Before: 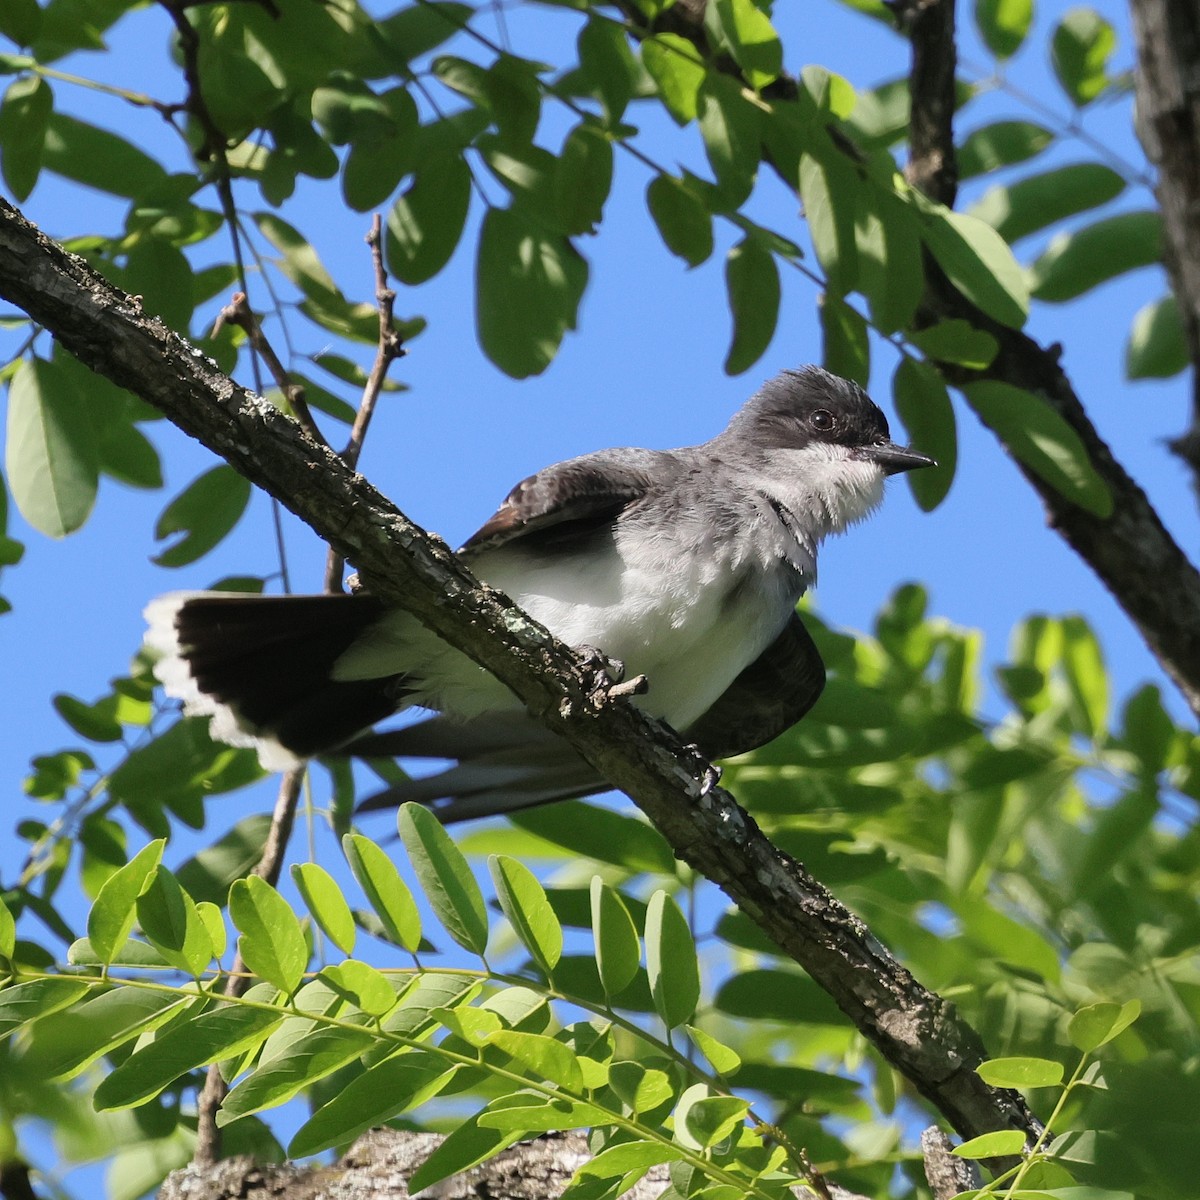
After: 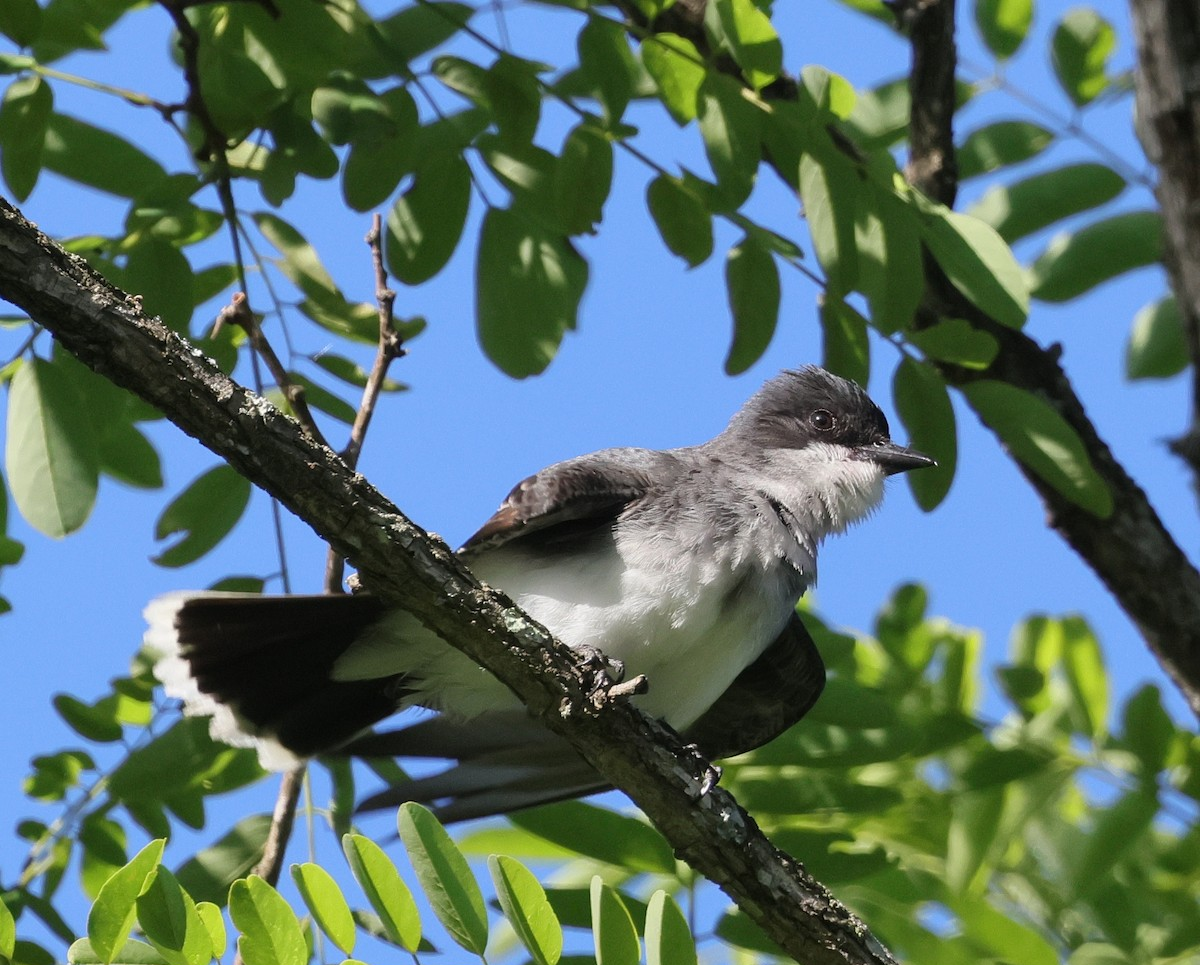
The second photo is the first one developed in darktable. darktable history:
crop: bottom 19.58%
